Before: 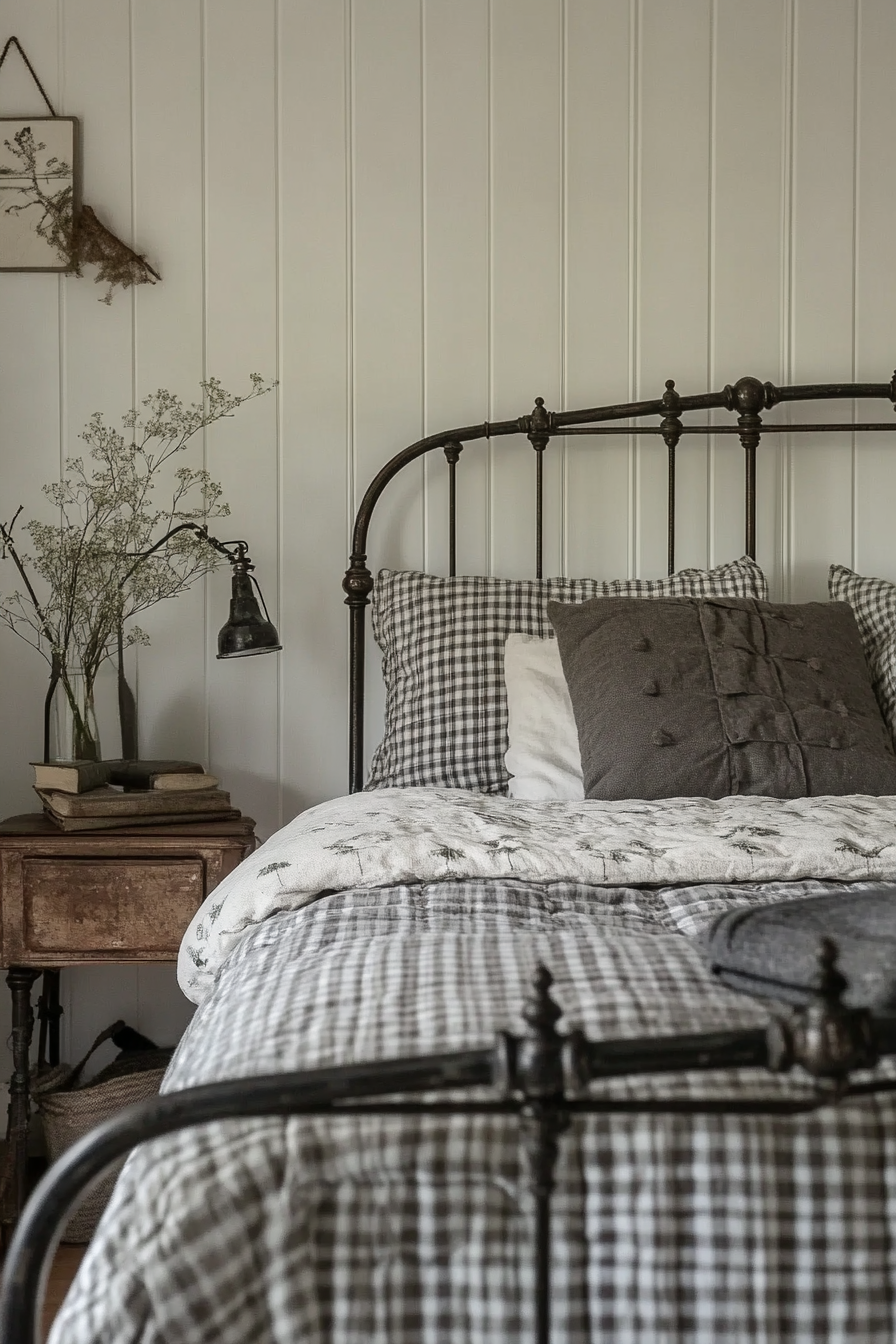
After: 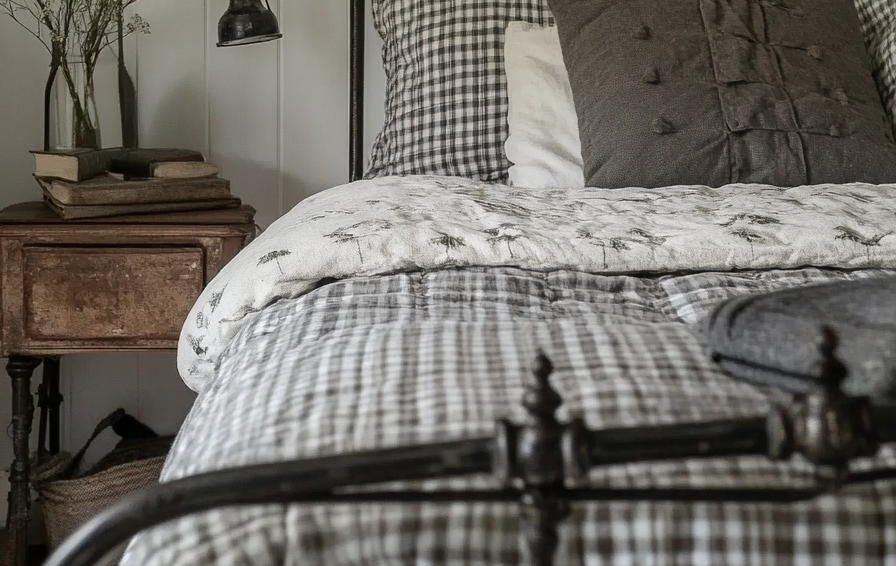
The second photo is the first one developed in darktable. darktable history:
crop: top 45.609%, bottom 12.262%
